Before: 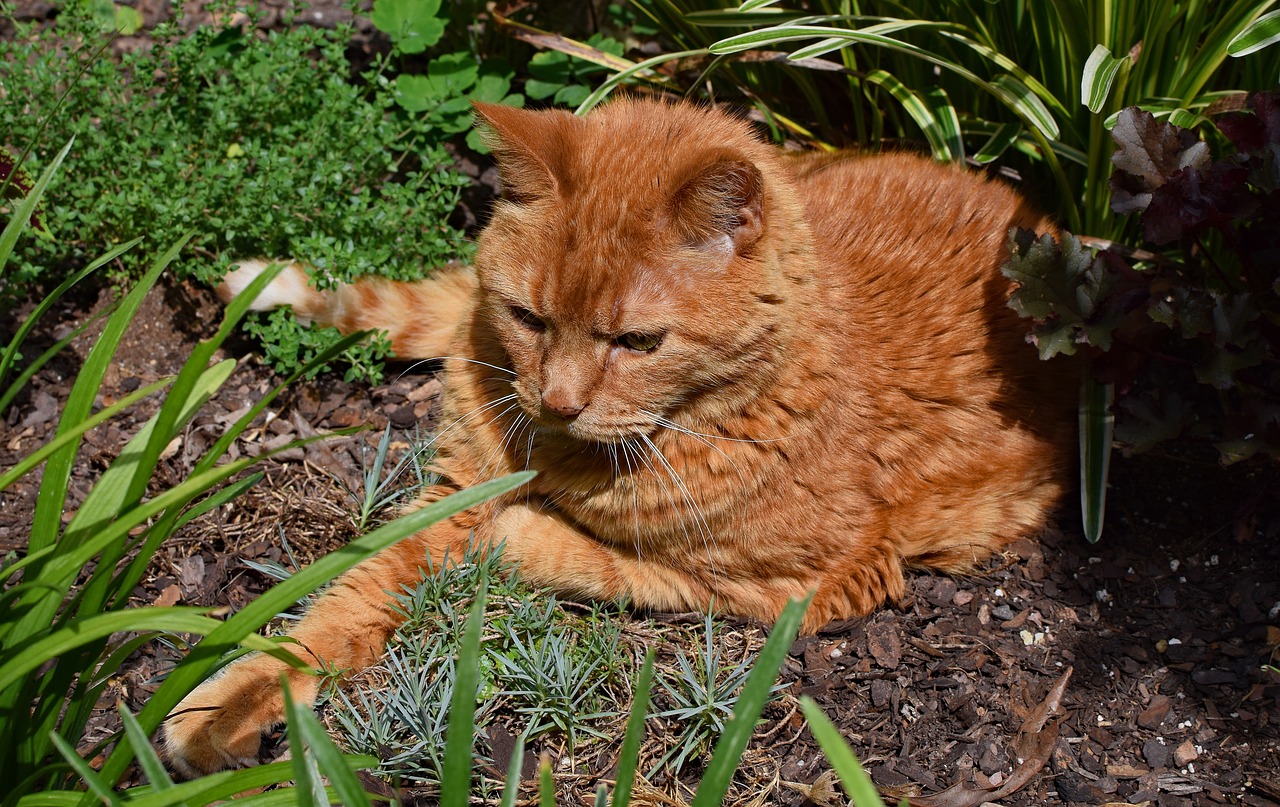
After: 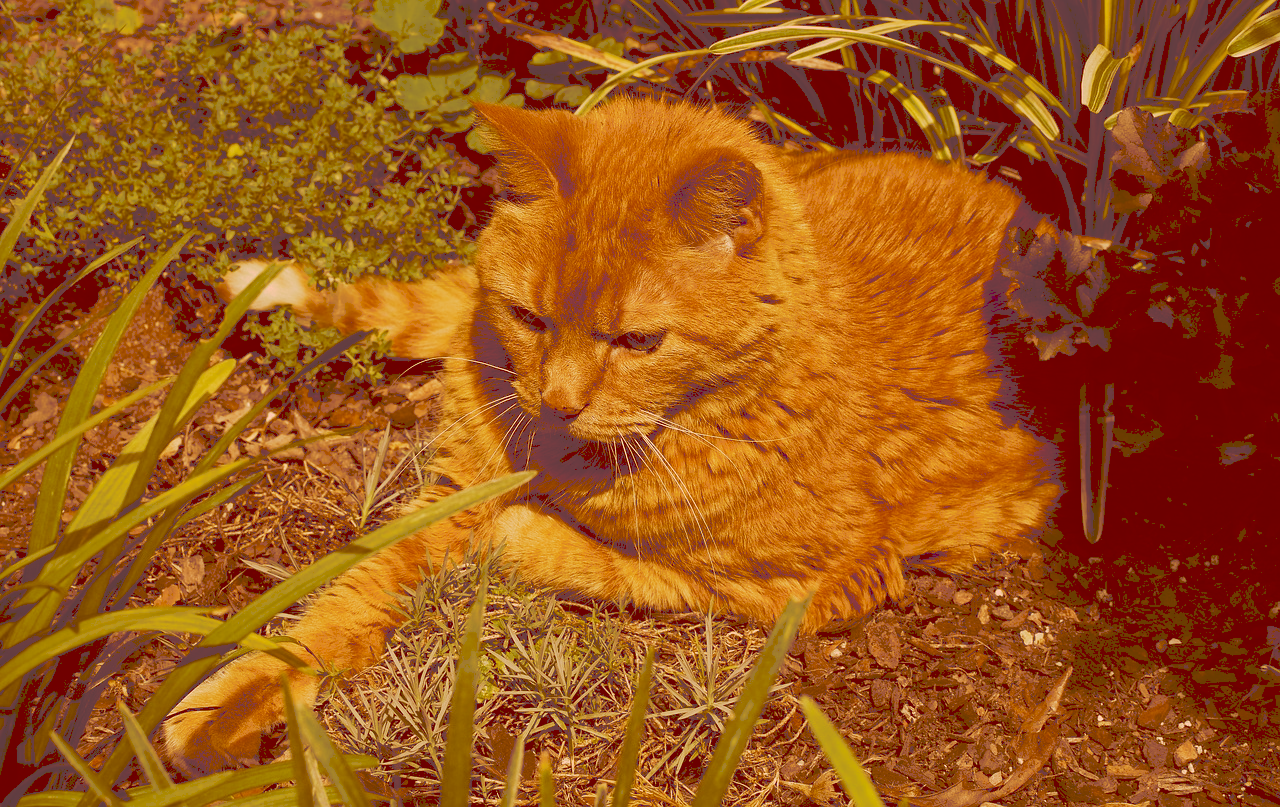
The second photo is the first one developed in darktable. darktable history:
tone curve: curves: ch0 [(0, 0) (0.003, 0.277) (0.011, 0.277) (0.025, 0.279) (0.044, 0.282) (0.069, 0.286) (0.1, 0.289) (0.136, 0.294) (0.177, 0.318) (0.224, 0.345) (0.277, 0.379) (0.335, 0.425) (0.399, 0.481) (0.468, 0.542) (0.543, 0.594) (0.623, 0.662) (0.709, 0.731) (0.801, 0.792) (0.898, 0.851) (1, 1)], preserve colors none
color look up table: target L [93.98, 82.45, 83.33, 79.95, 73.05, 59.9, 60.88, 41.02, 26.42, 15.73, 87.89, 83.14, 82.41, 76.34, 69, 58.24, 54.42, 52.77, 38.58, 35.72, 29.5, 16.08, 11.24, 95.76, 84.92, 85.97, 65.71, 76.08, 56.05, 59.71, 49.65, 73.84, 48.6, 61.3, 37.9, 35.01, 44.6, 23.47, 20.66, 13.81, 90.53, 91.58, 79.36, 82.57, 72.14, 57.02, 61.67, 51.62, 33.46], target a [14.15, -21.17, -17.49, -2.23, -5.724, -5.522, 16.84, 6.585, 30.2, 37.81, 14.11, 17.35, 15.7, 33.98, 34.08, 56, 72.49, 37.58, 46.36, 67.15, 47.62, 57.31, 48.13, 15.81, 23.4, 22.85, 51.83, 37.64, 71.43, 32.67, 28.92, 35.48, 62.75, 35.08, 58.57, 34.02, 54.63, 34.09, 56.65, 52.92, 14.39, -0.051, 4.908, 14.83, 15.58, 9.443, 26.73, 25.64, 23.82], target b [50.52, 62.34, 103.86, 51.93, 93.03, 74.37, 104.17, 70.31, 45.32, 26.96, 82.19, 70.35, 46.3, 42.05, 115.95, 99.71, 92.95, 90.27, 65.94, 61.35, 50.64, 27.53, 19.23, 24.93, 22.73, 15.18, 24.45, 7.718, 29.95, 30, 59.47, 0.671, 51.52, 4.43, 42.09, 59.62, 4.487, 40.19, 34.92, 23.51, 26.84, 23.69, 28.37, 12.81, 39.25, 44.65, 20.94, 33.34, 57.2], num patches 49
